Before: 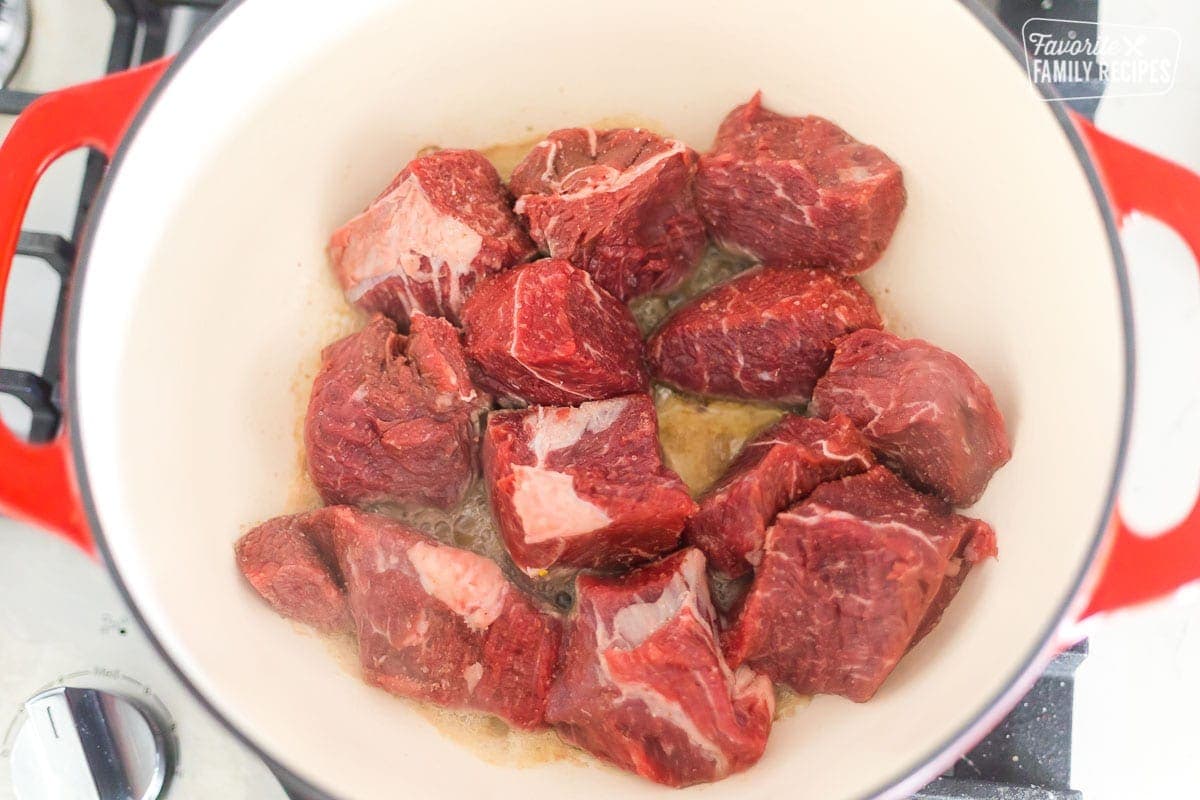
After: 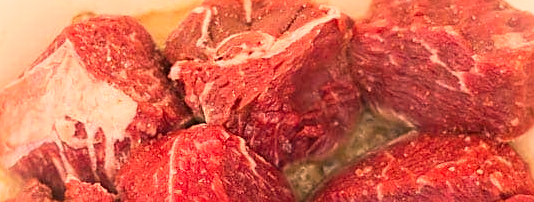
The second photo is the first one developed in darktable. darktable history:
base curve: curves: ch0 [(0, 0) (0.666, 0.806) (1, 1)], preserve colors none
crop: left 28.791%, top 16.851%, right 26.698%, bottom 57.848%
sharpen: on, module defaults
color correction: highlights a* 20.49, highlights b* 19.75
